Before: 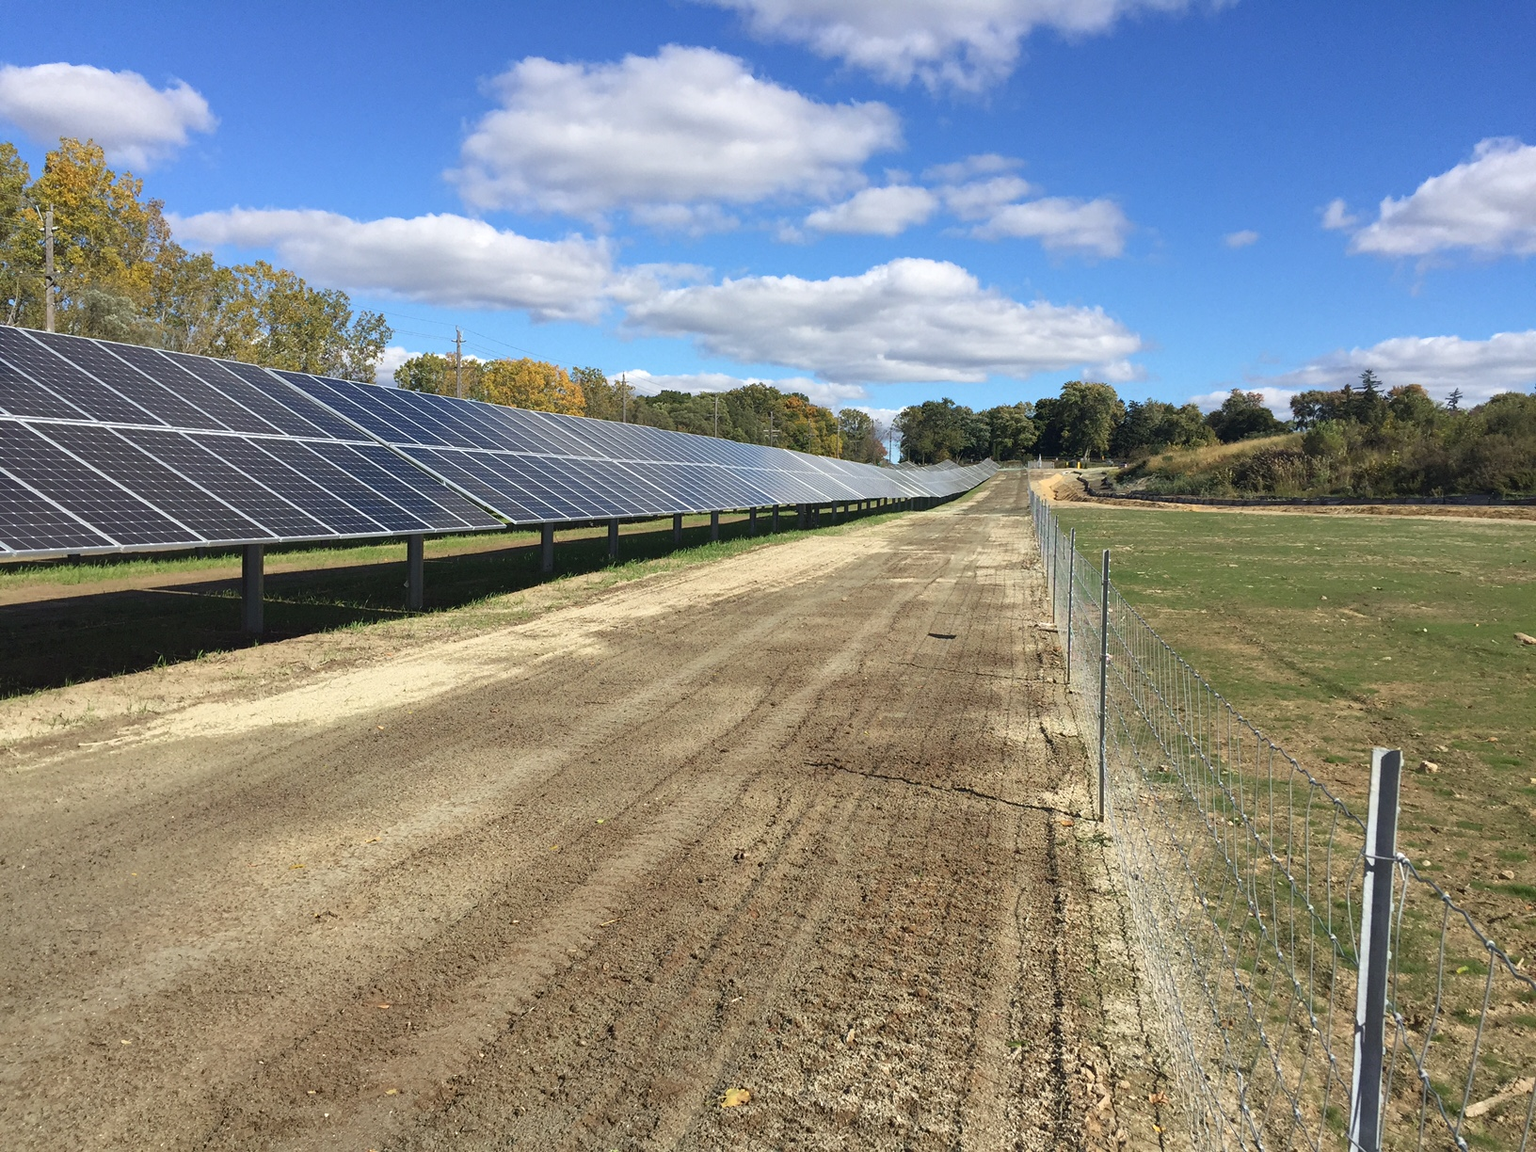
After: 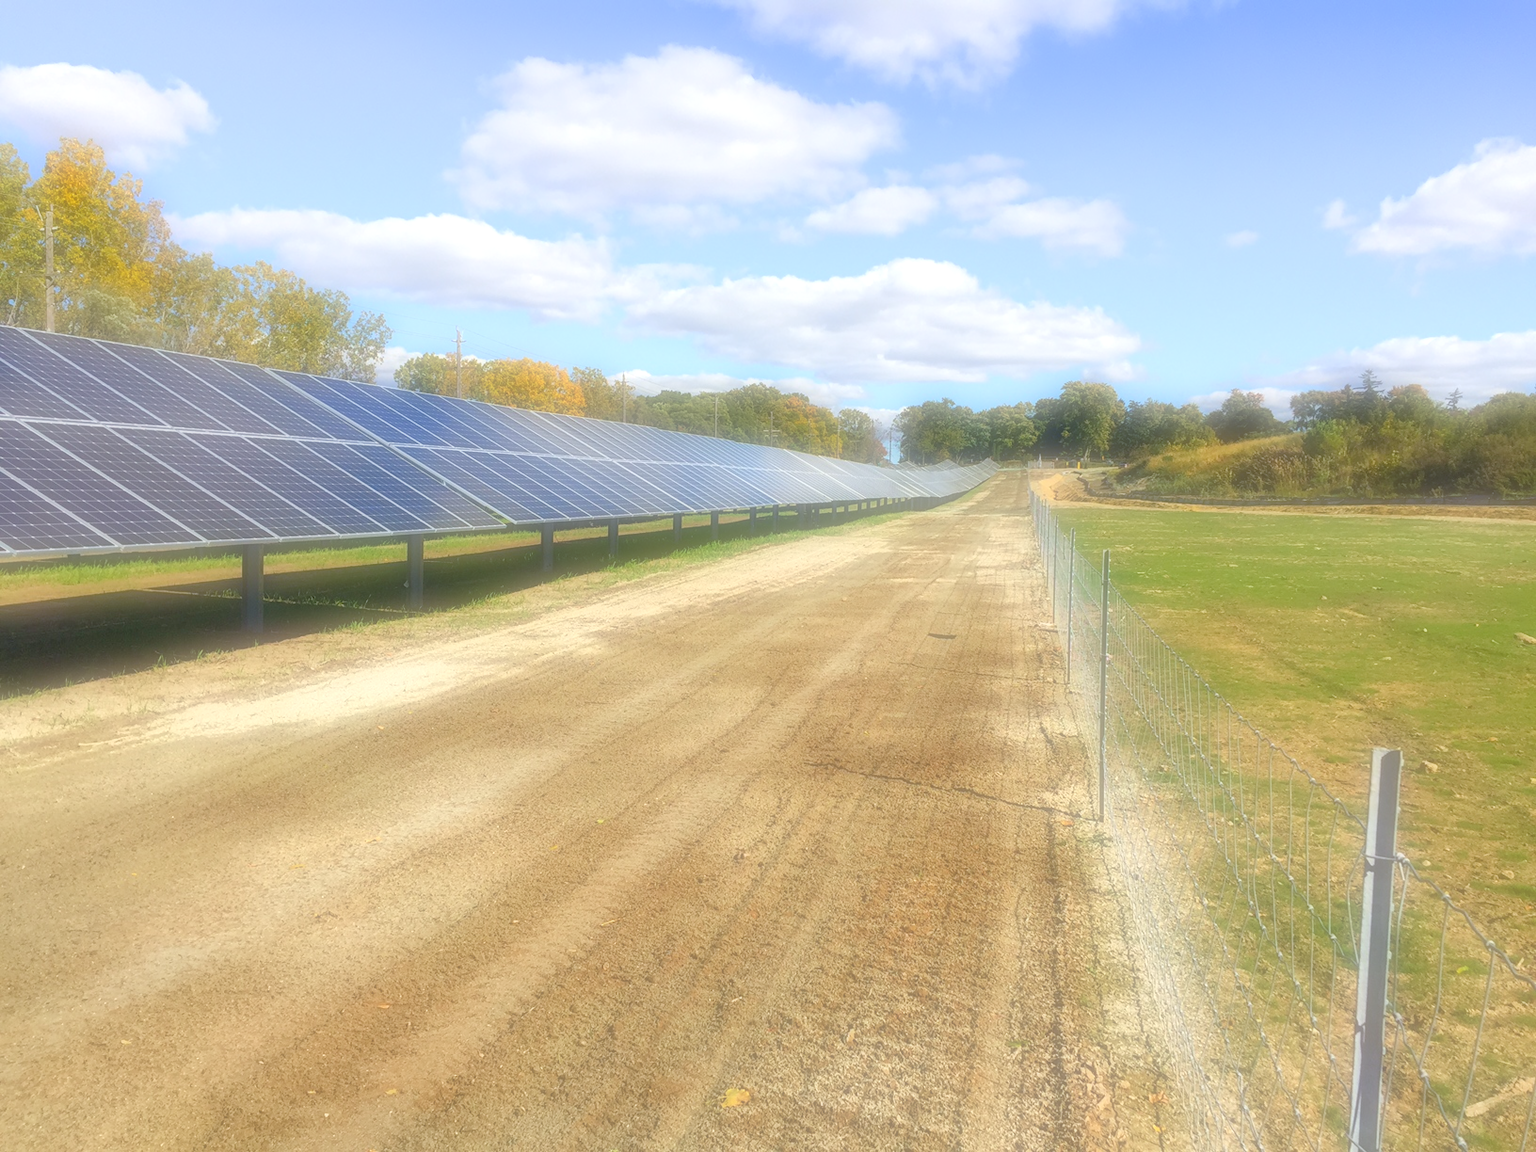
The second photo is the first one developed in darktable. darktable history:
soften: on, module defaults
color balance rgb: perceptual saturation grading › global saturation 25%, global vibrance 20%
local contrast: on, module defaults
levels: levels [0, 0.397, 0.955]
